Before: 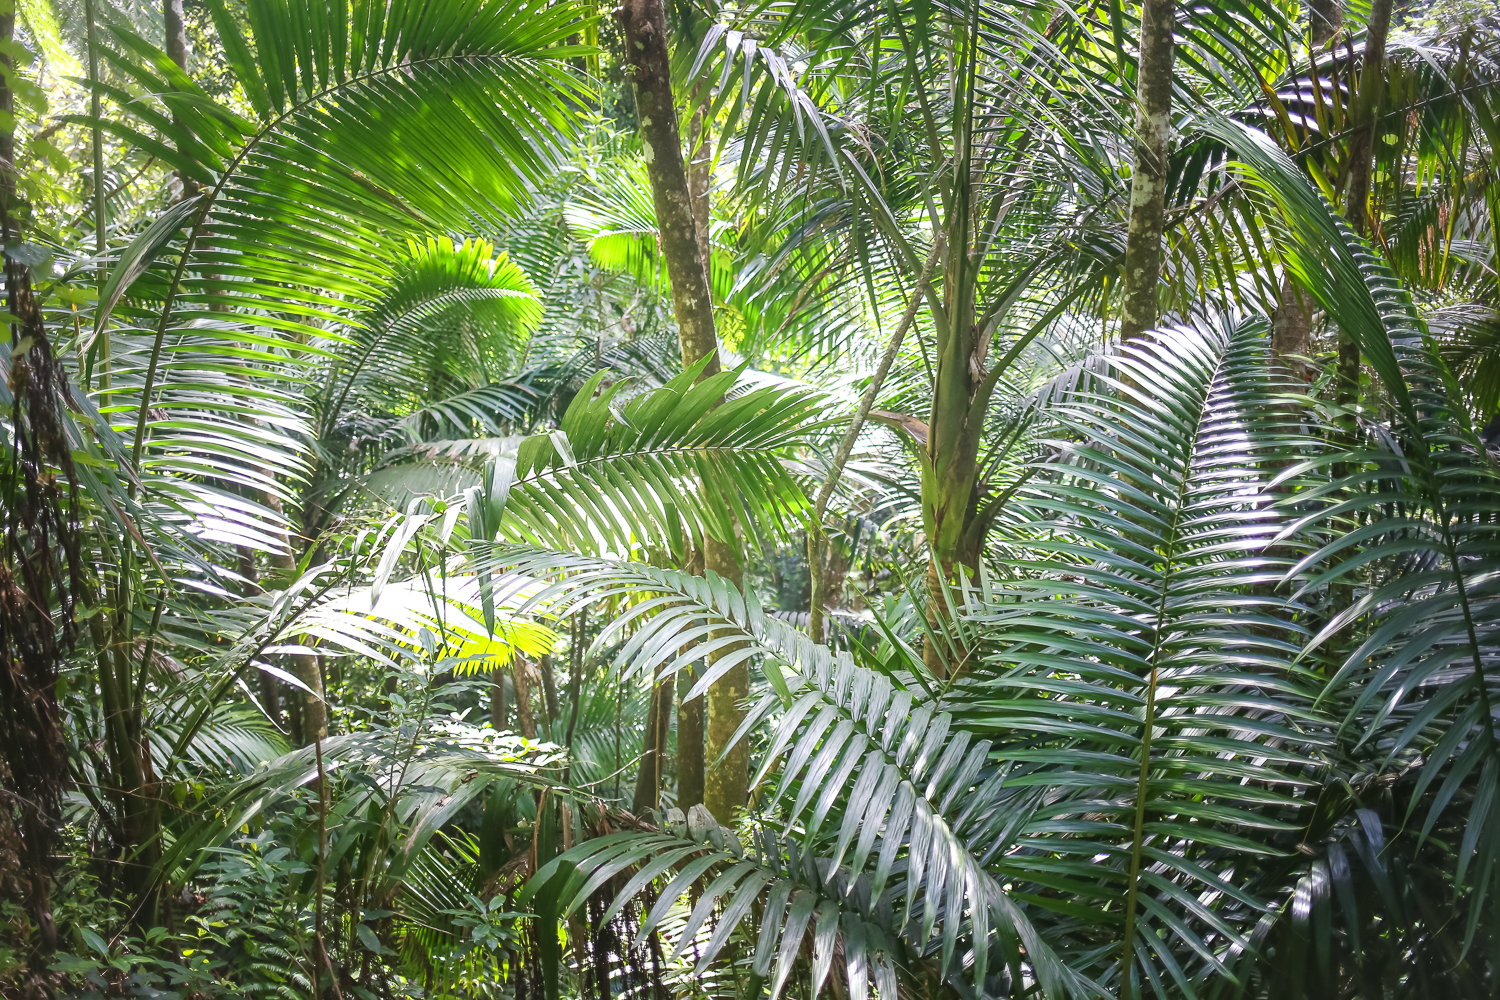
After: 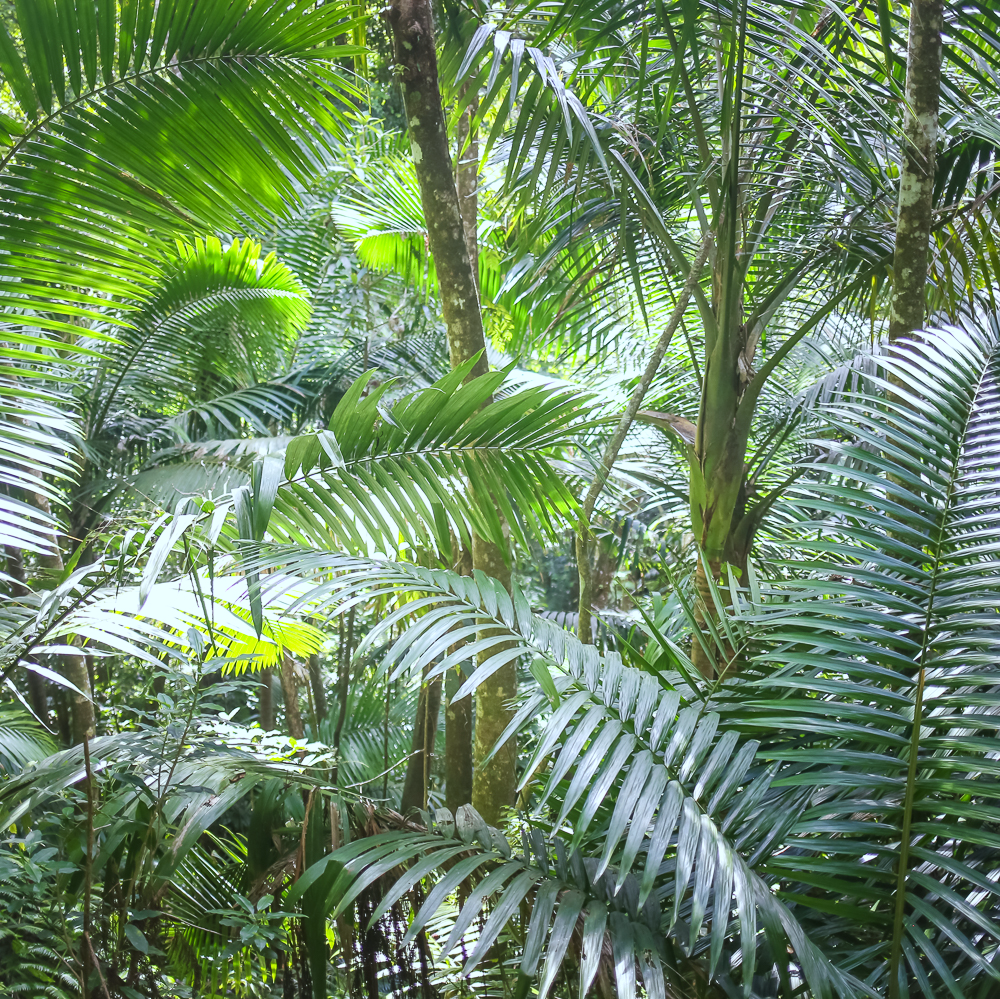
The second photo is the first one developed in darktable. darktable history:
crop and rotate: left 15.546%, right 17.787%
white balance: red 0.925, blue 1.046
